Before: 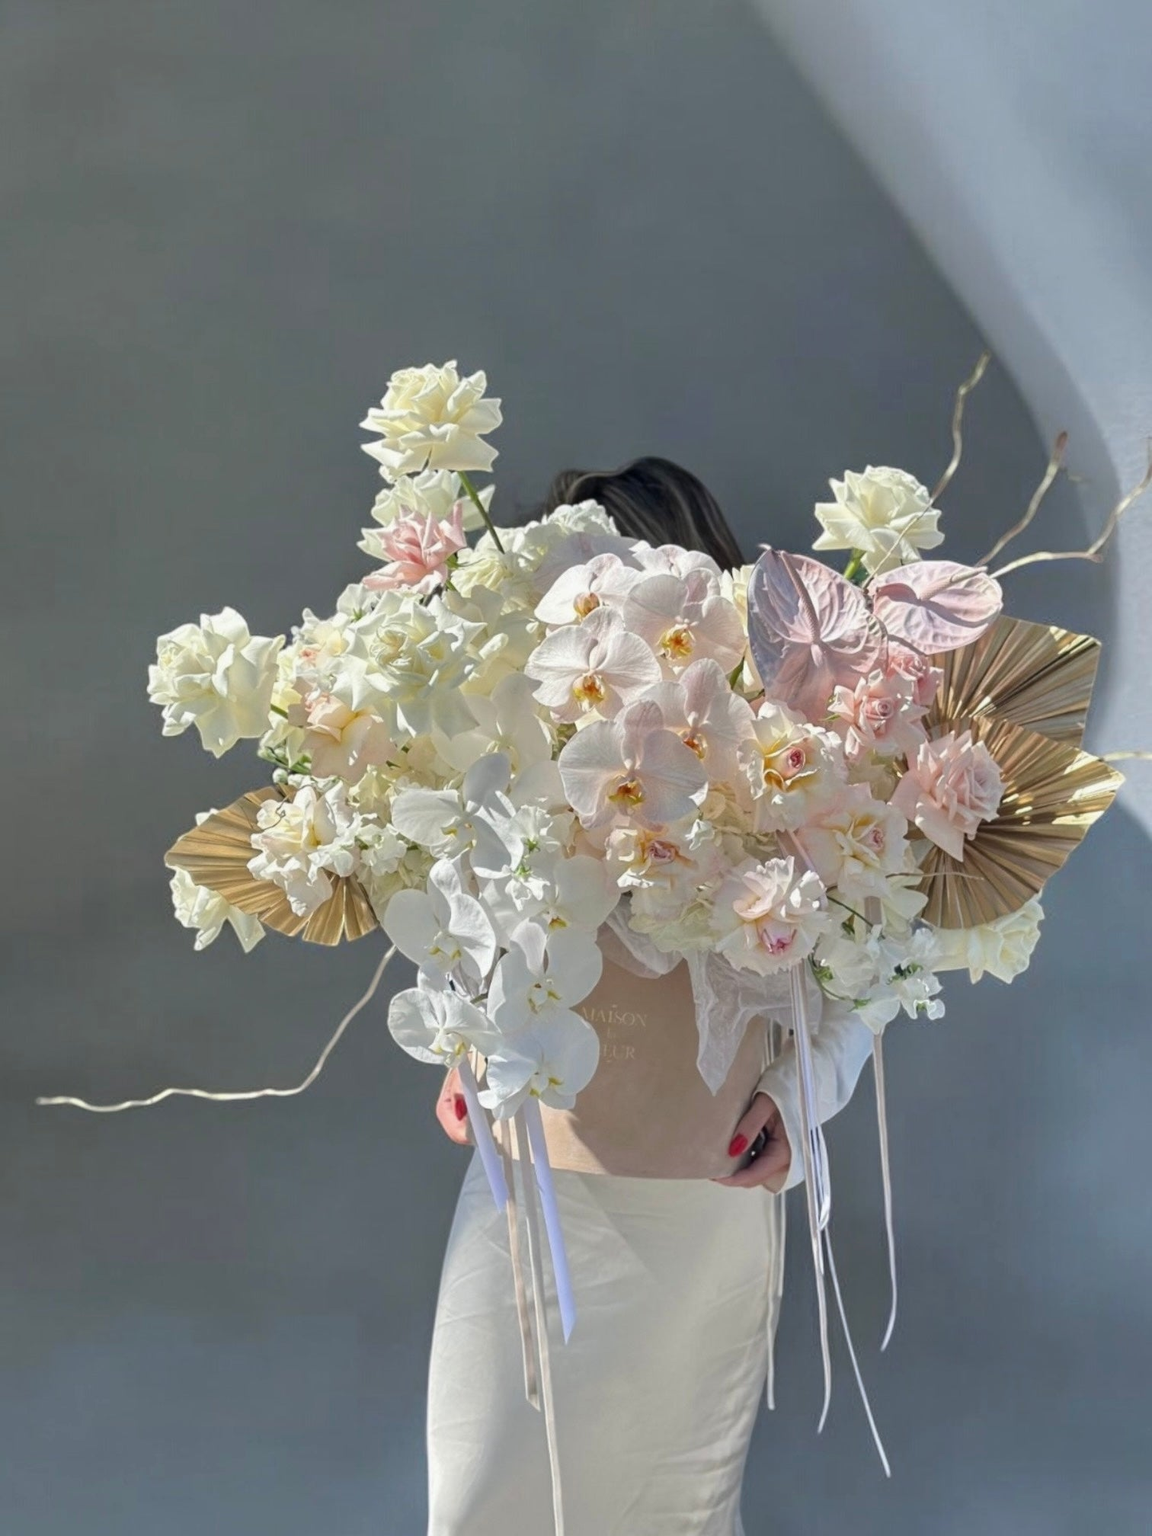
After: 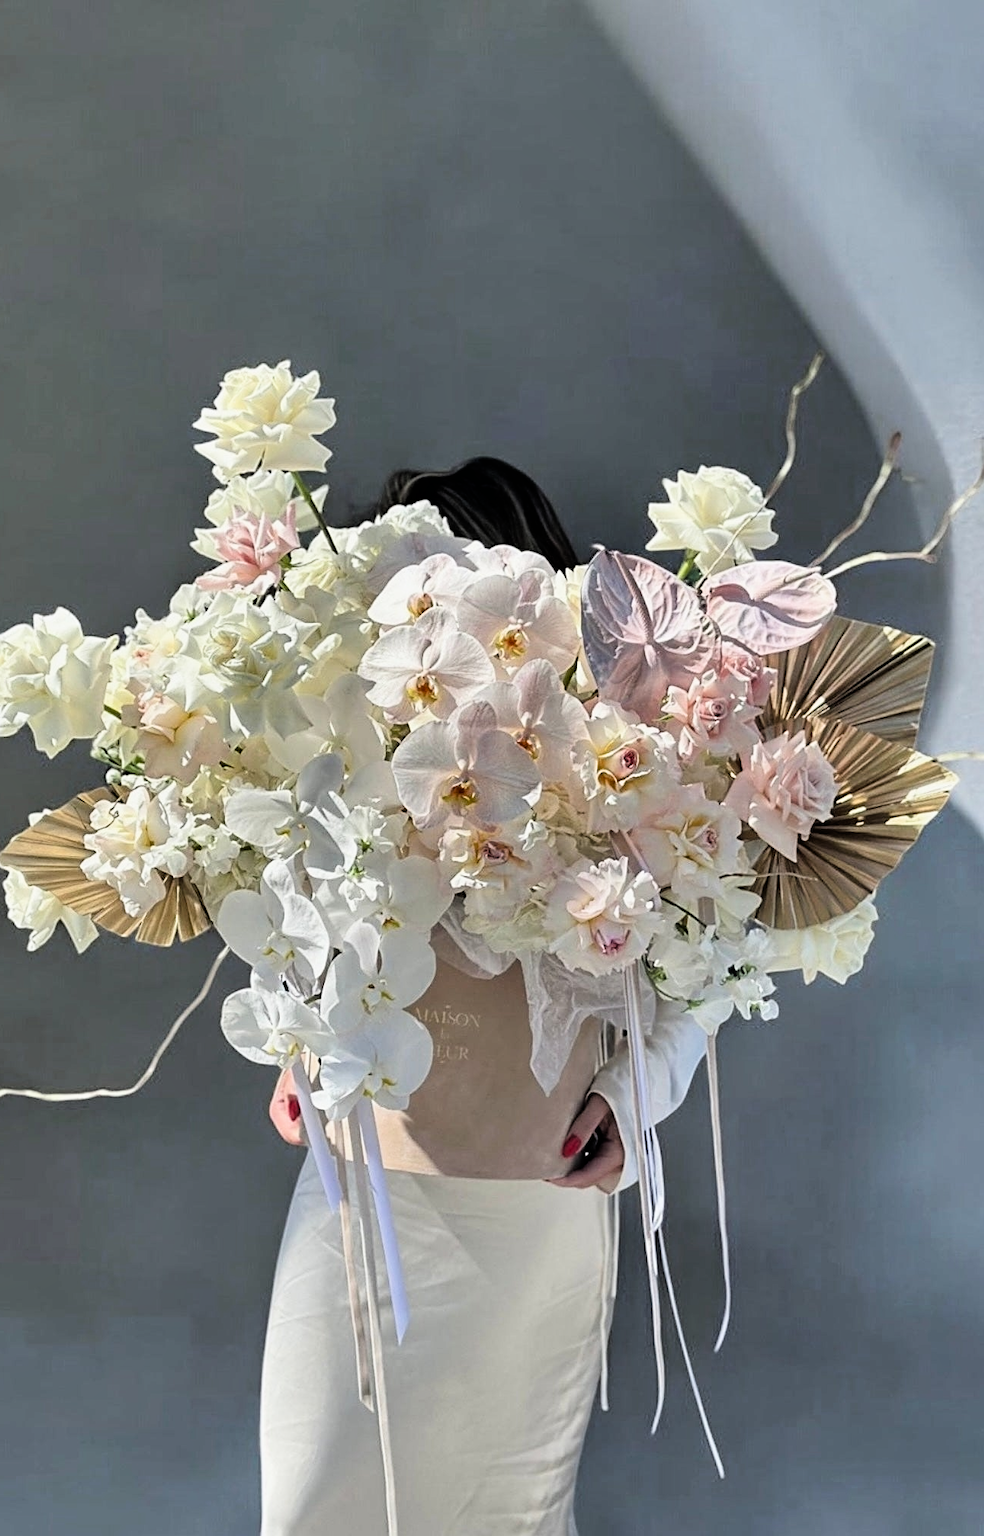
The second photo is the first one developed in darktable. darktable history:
exposure: compensate exposure bias true, compensate highlight preservation false
crop and rotate: left 14.525%
sharpen: on, module defaults
filmic rgb: black relative exposure -5.27 EV, white relative exposure 2.86 EV, dynamic range scaling -37.35%, hardness 4, contrast 1.615, highlights saturation mix -0.514%
shadows and highlights: soften with gaussian
